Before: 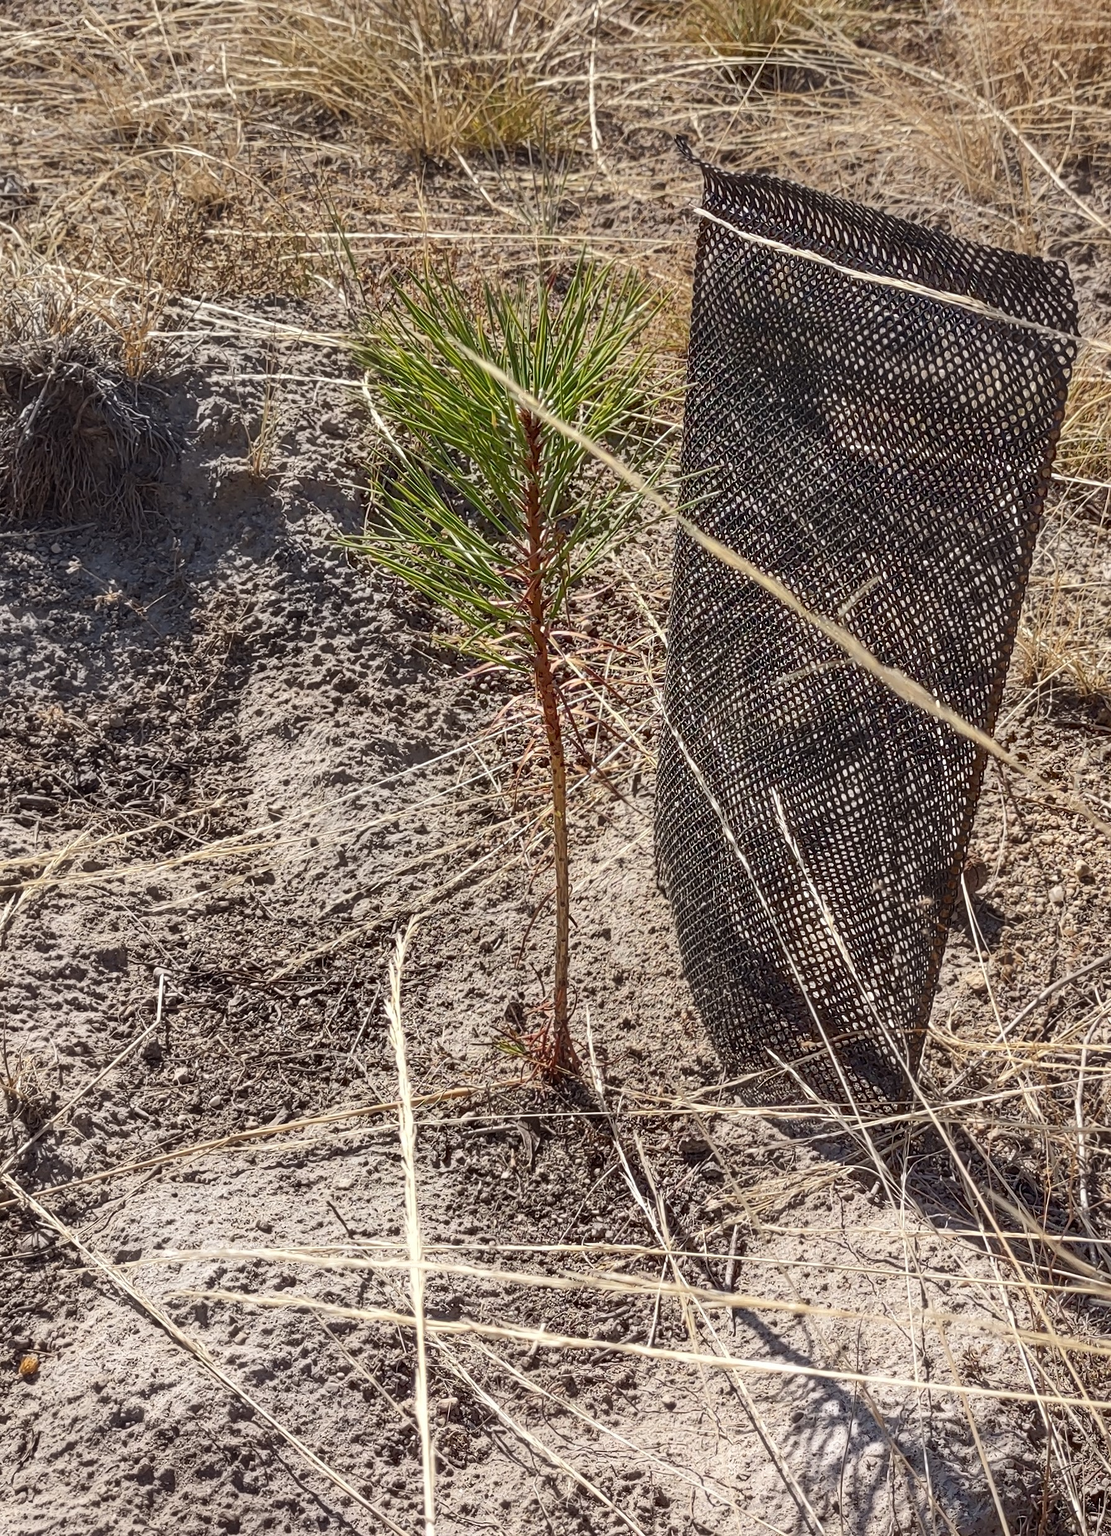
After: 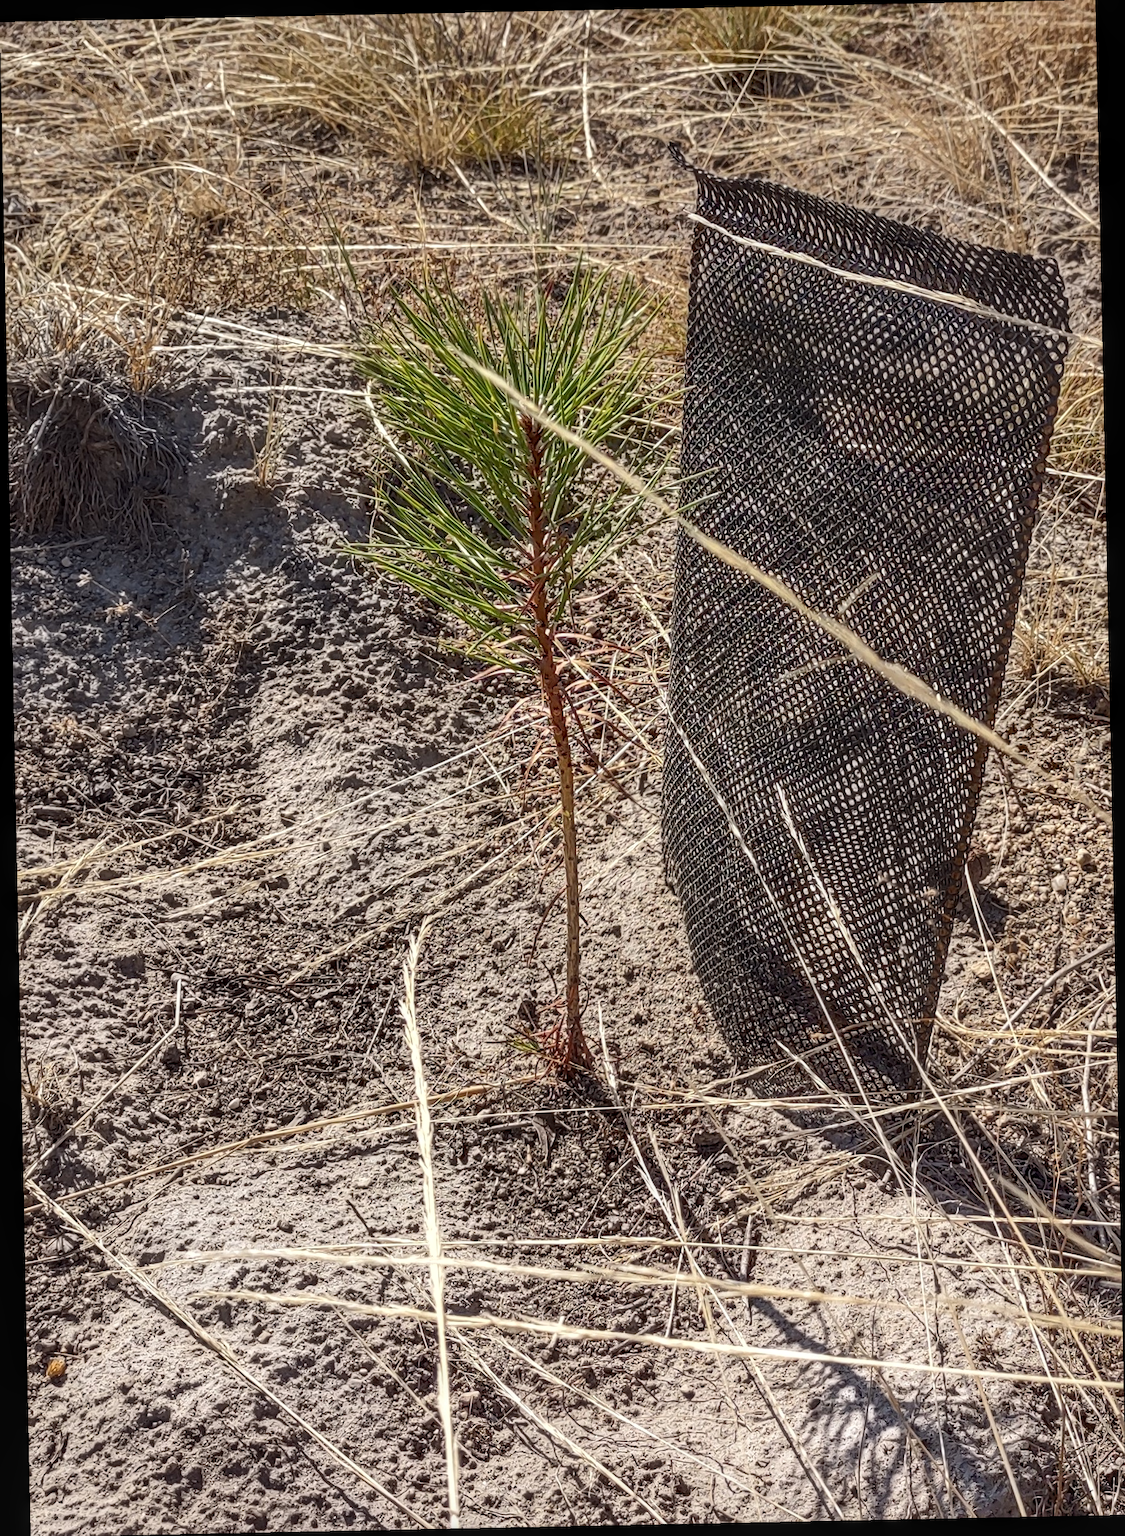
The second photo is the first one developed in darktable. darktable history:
rotate and perspective: rotation -1.17°, automatic cropping off
local contrast: on, module defaults
tone equalizer: on, module defaults
